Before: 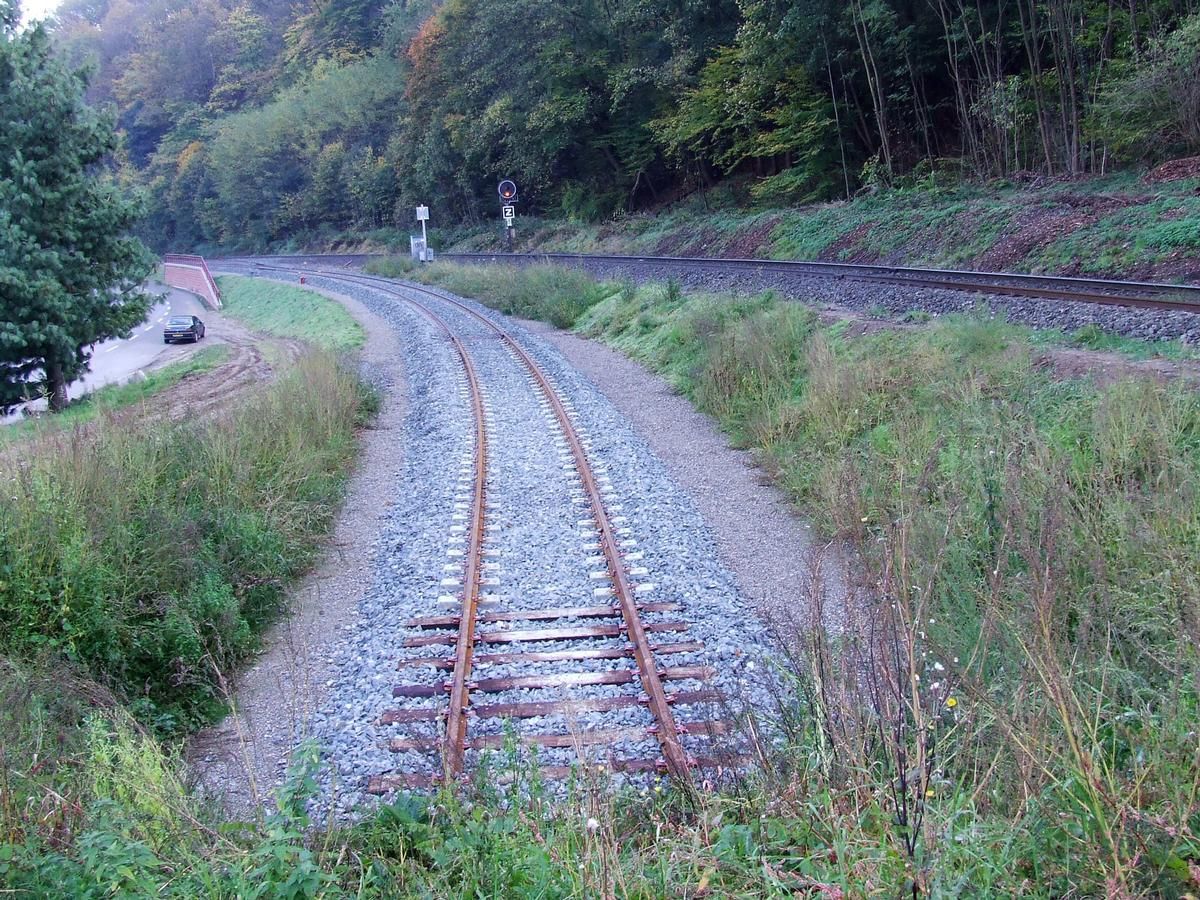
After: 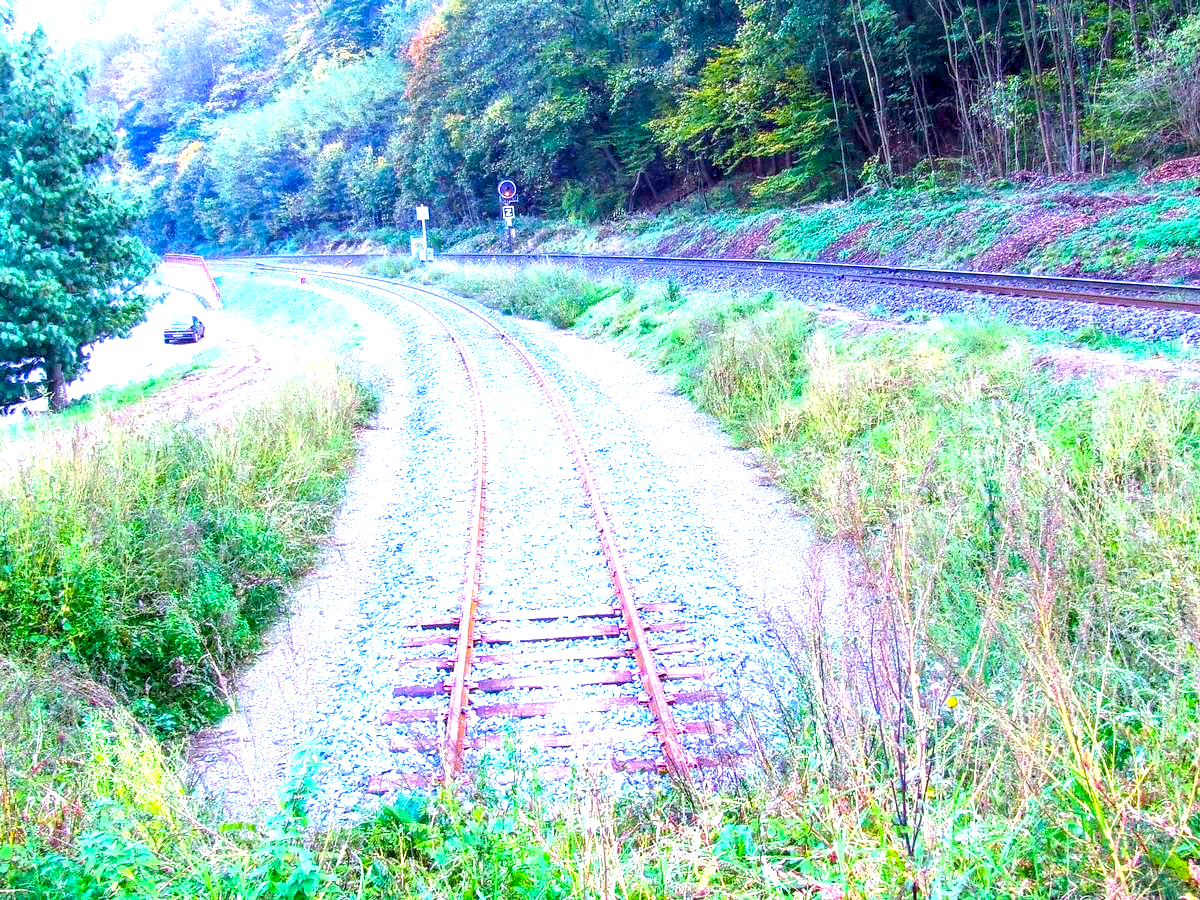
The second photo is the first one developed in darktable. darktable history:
color balance rgb: linear chroma grading › global chroma 23.15%, perceptual saturation grading › global saturation 28.7%, perceptual saturation grading › mid-tones 12.04%, perceptual saturation grading › shadows 10.19%, global vibrance 22.22%
local contrast: on, module defaults
exposure: black level correction 0.001, exposure 1.822 EV, compensate exposure bias true, compensate highlight preservation false
